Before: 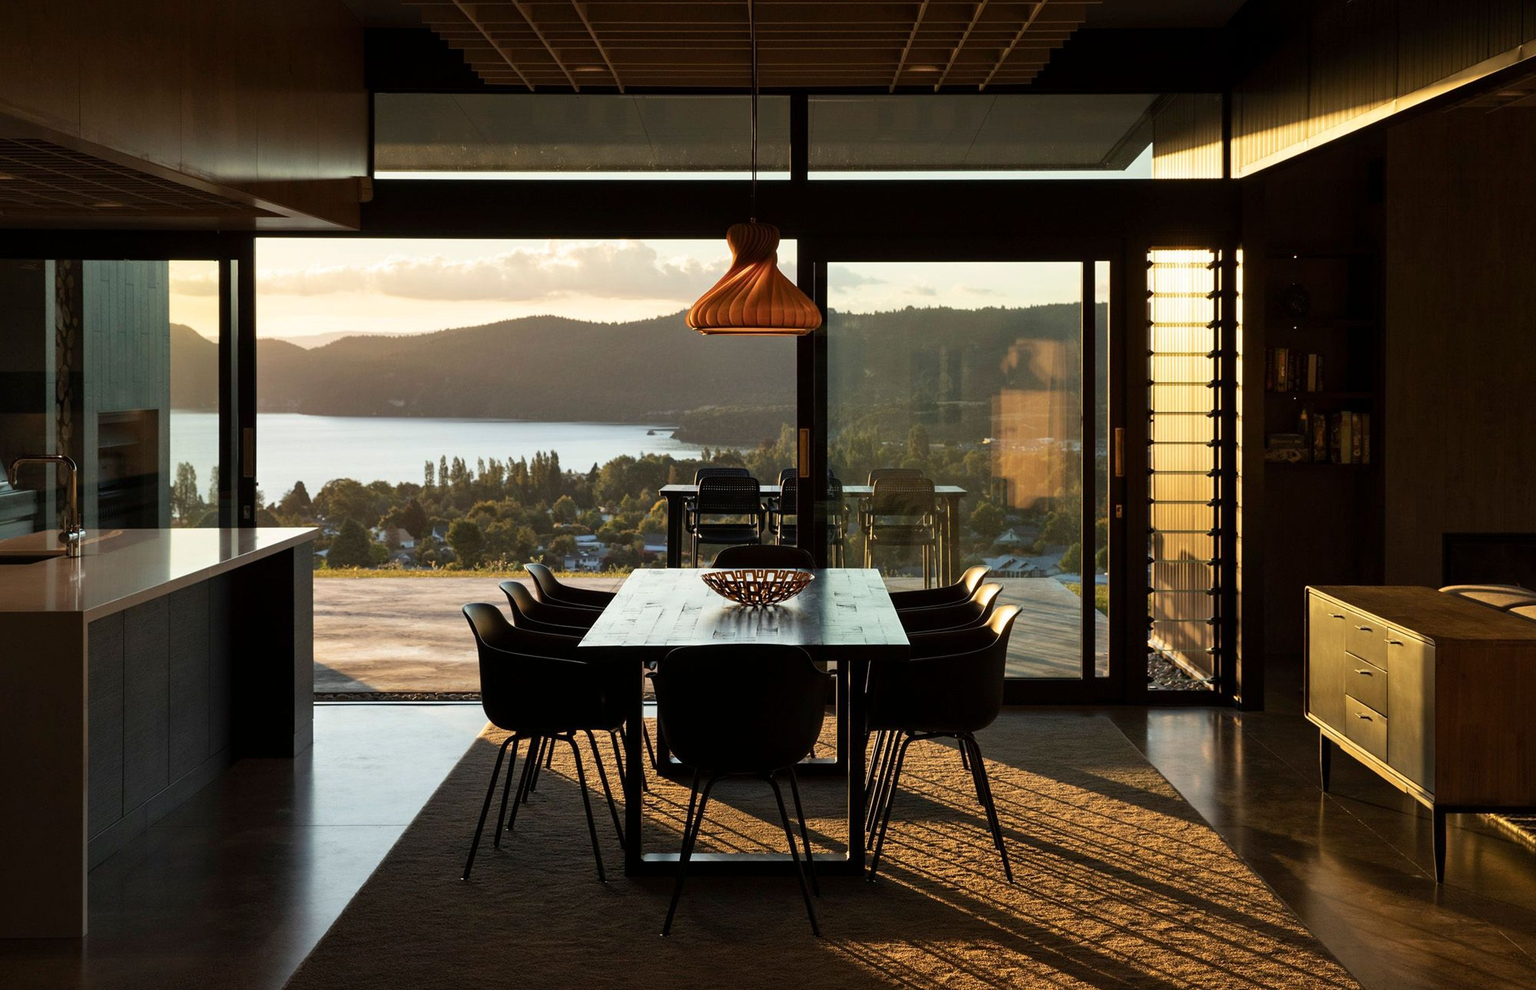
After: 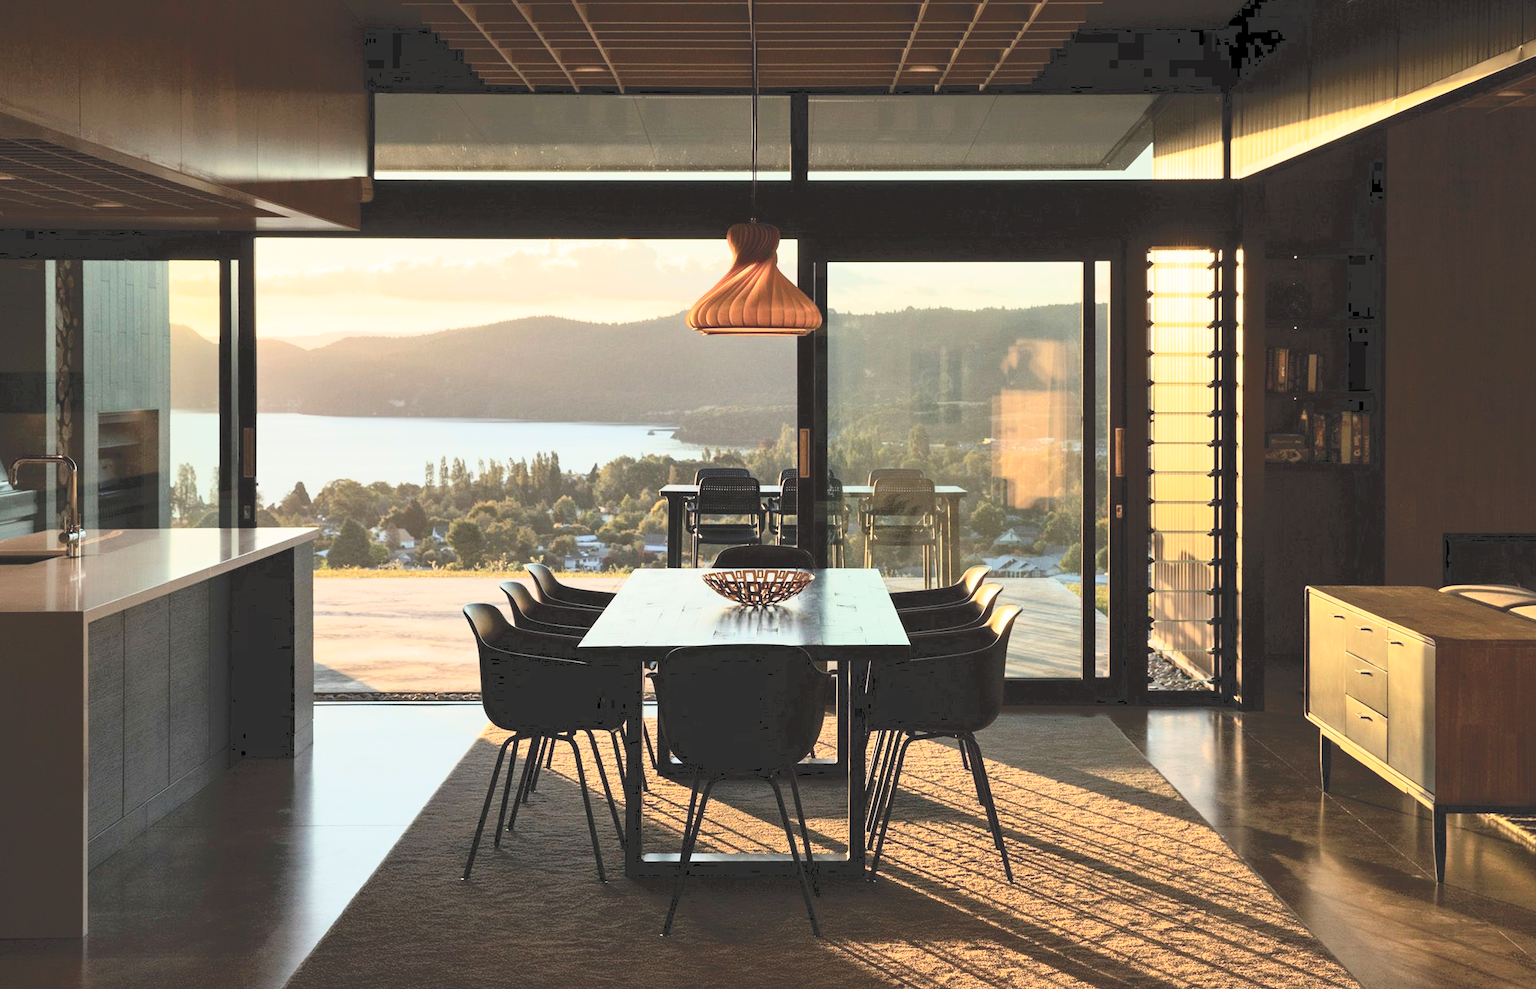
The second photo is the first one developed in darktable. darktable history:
tone curve: curves: ch0 [(0, 0) (0.003, 0.195) (0.011, 0.161) (0.025, 0.21) (0.044, 0.24) (0.069, 0.254) (0.1, 0.283) (0.136, 0.347) (0.177, 0.412) (0.224, 0.455) (0.277, 0.531) (0.335, 0.606) (0.399, 0.679) (0.468, 0.748) (0.543, 0.814) (0.623, 0.876) (0.709, 0.927) (0.801, 0.949) (0.898, 0.962) (1, 1)], color space Lab, independent channels, preserve colors none
